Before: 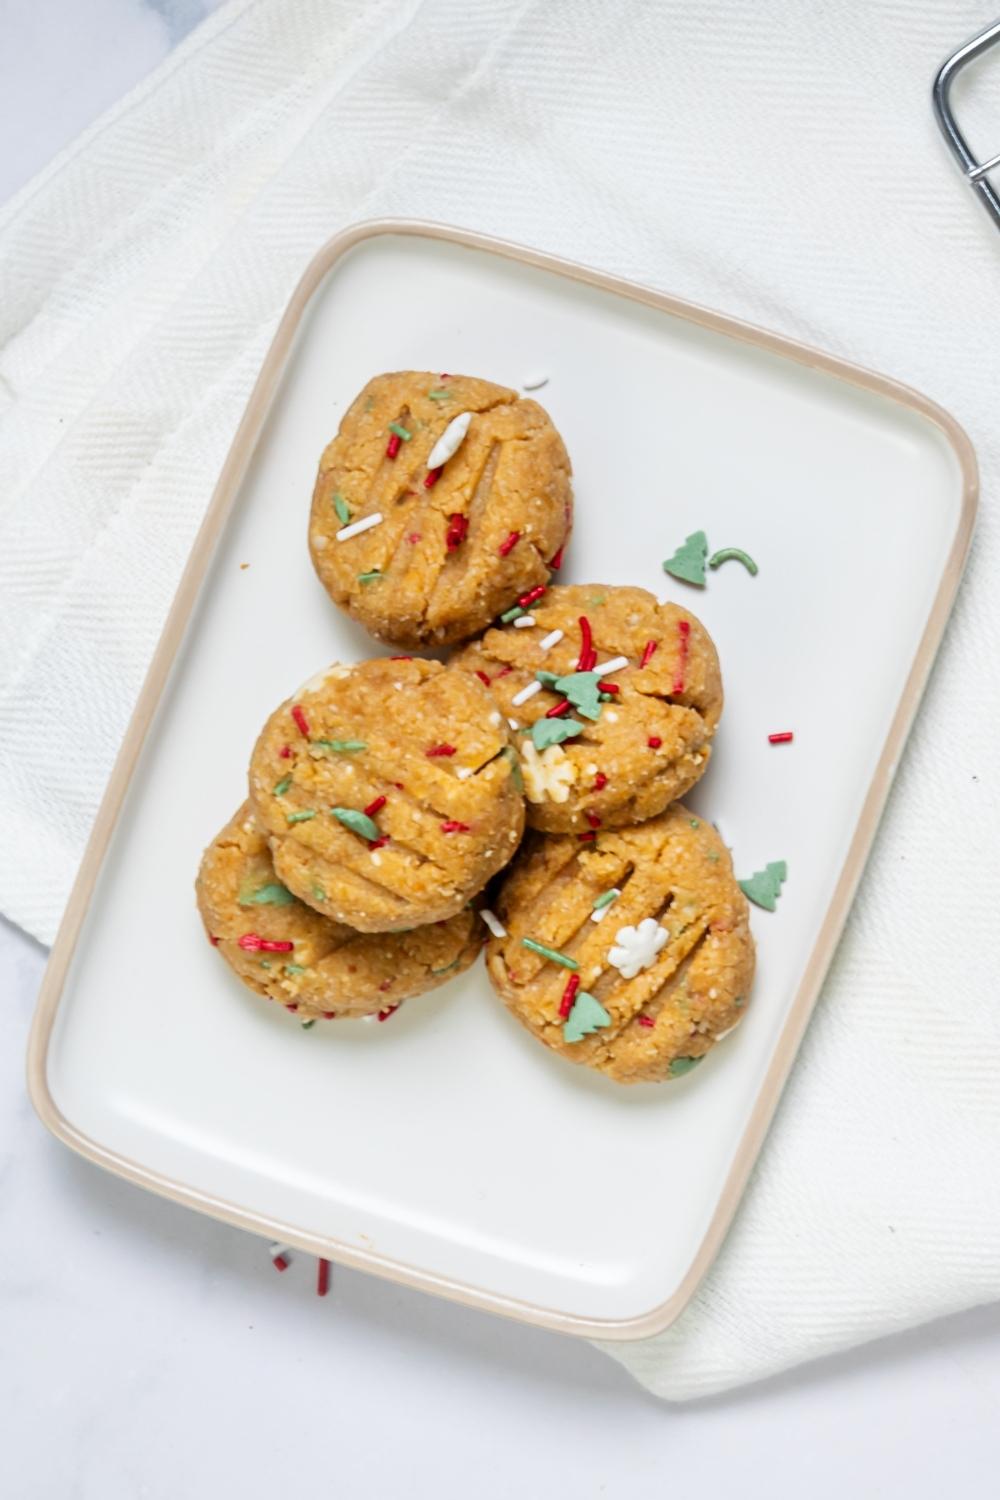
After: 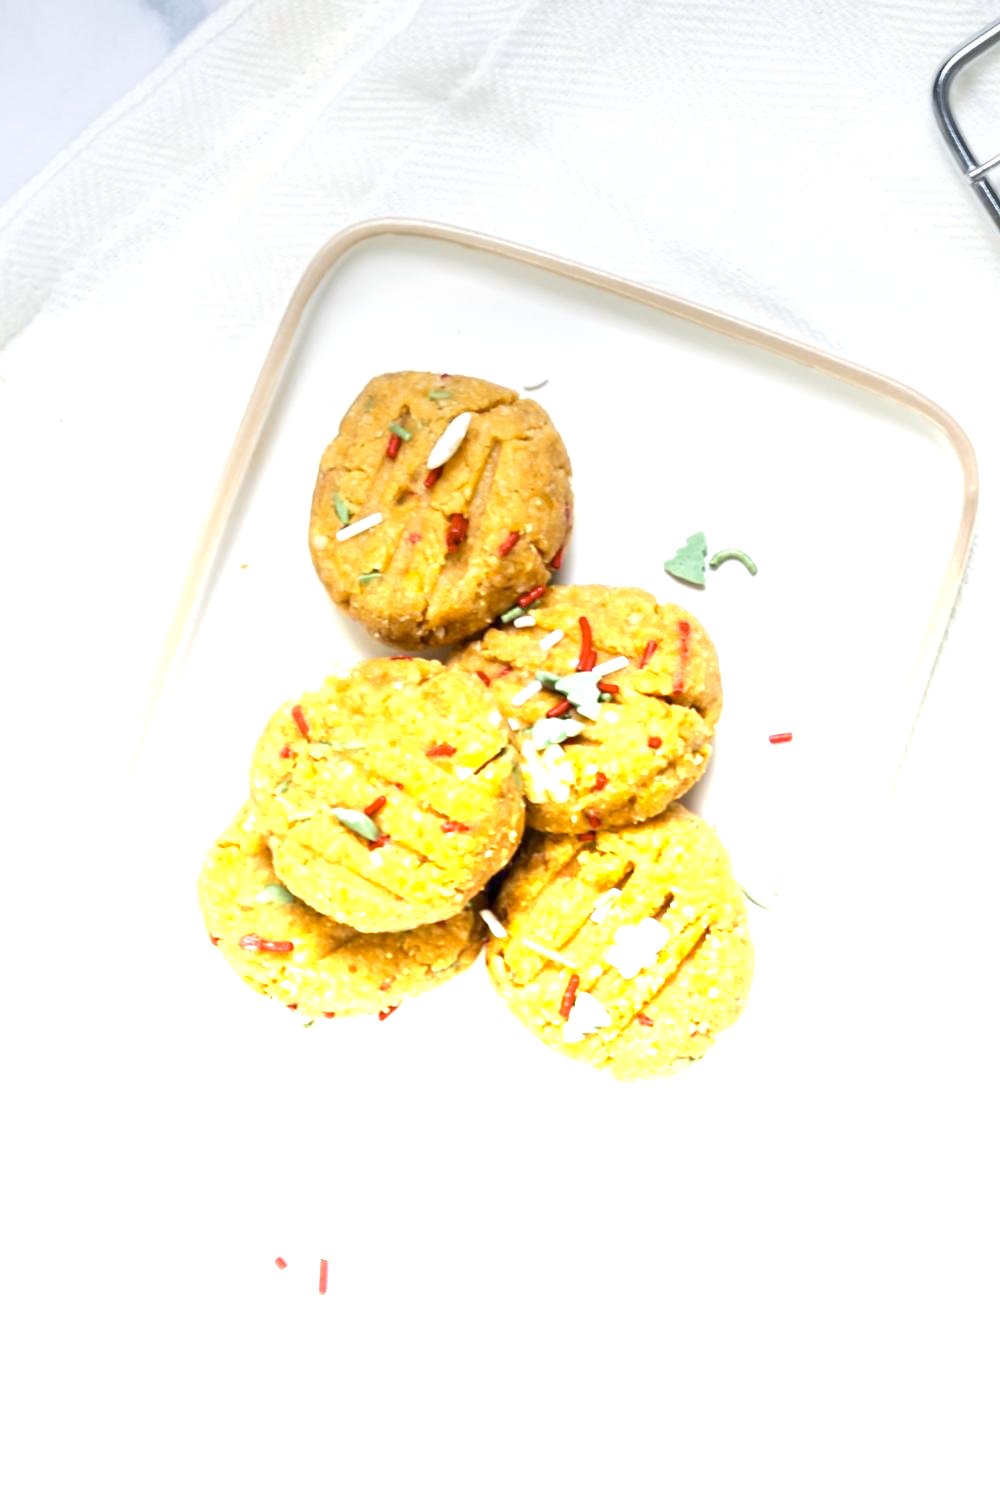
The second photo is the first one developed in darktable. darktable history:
graduated density: density -3.9 EV
exposure: exposure 0.29 EV, compensate highlight preservation false
color contrast: green-magenta contrast 0.8, blue-yellow contrast 1.1, unbound 0
